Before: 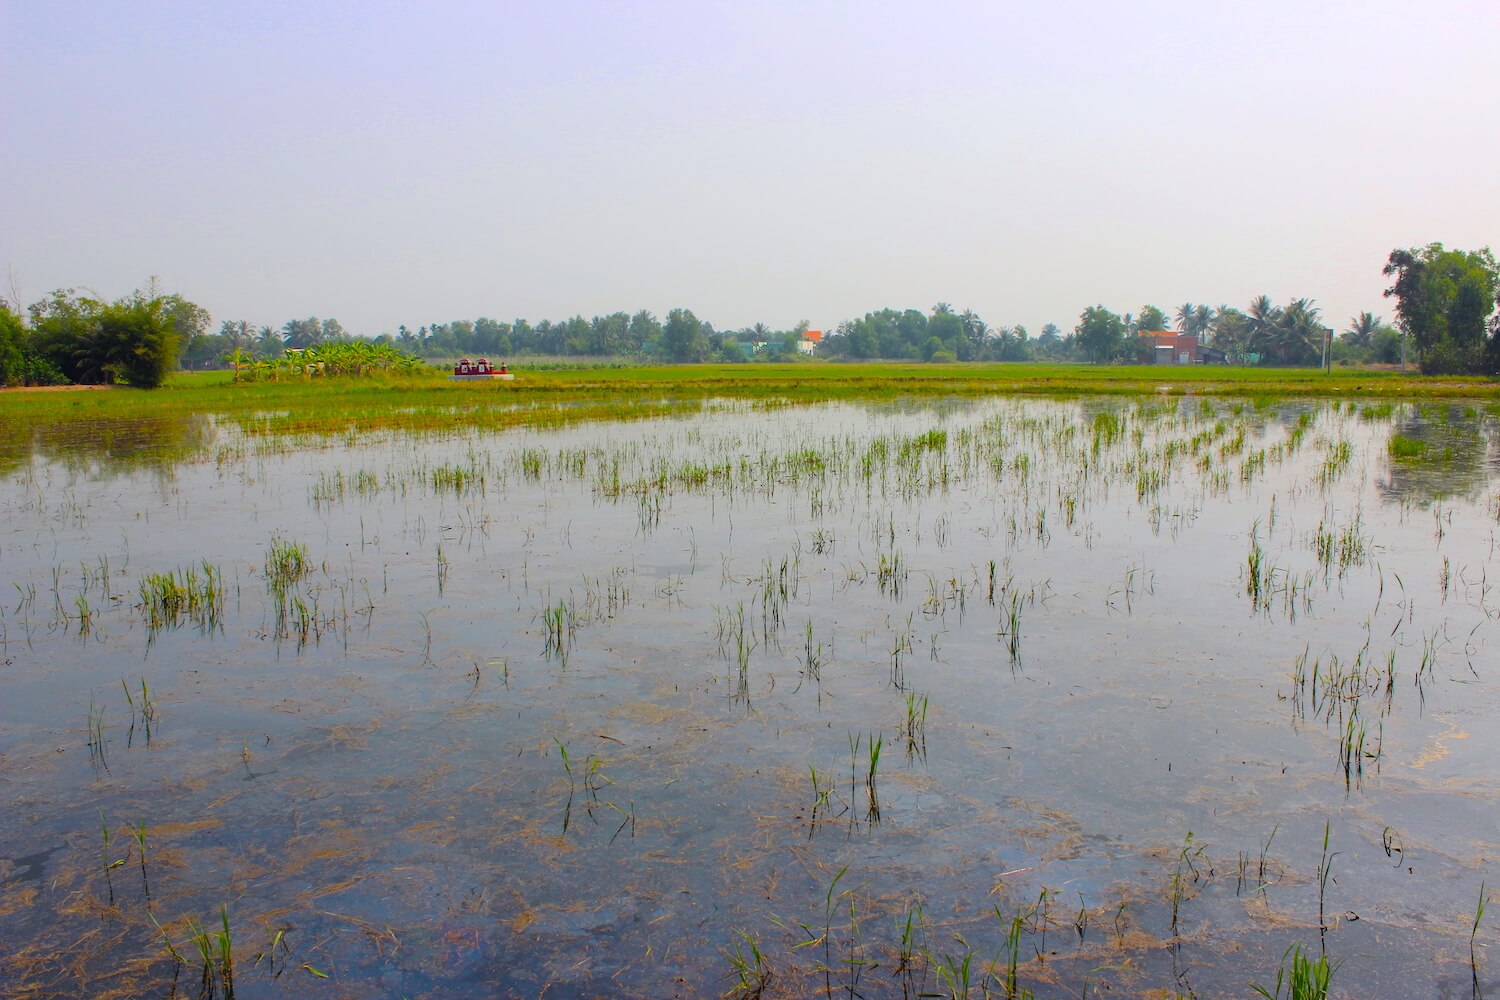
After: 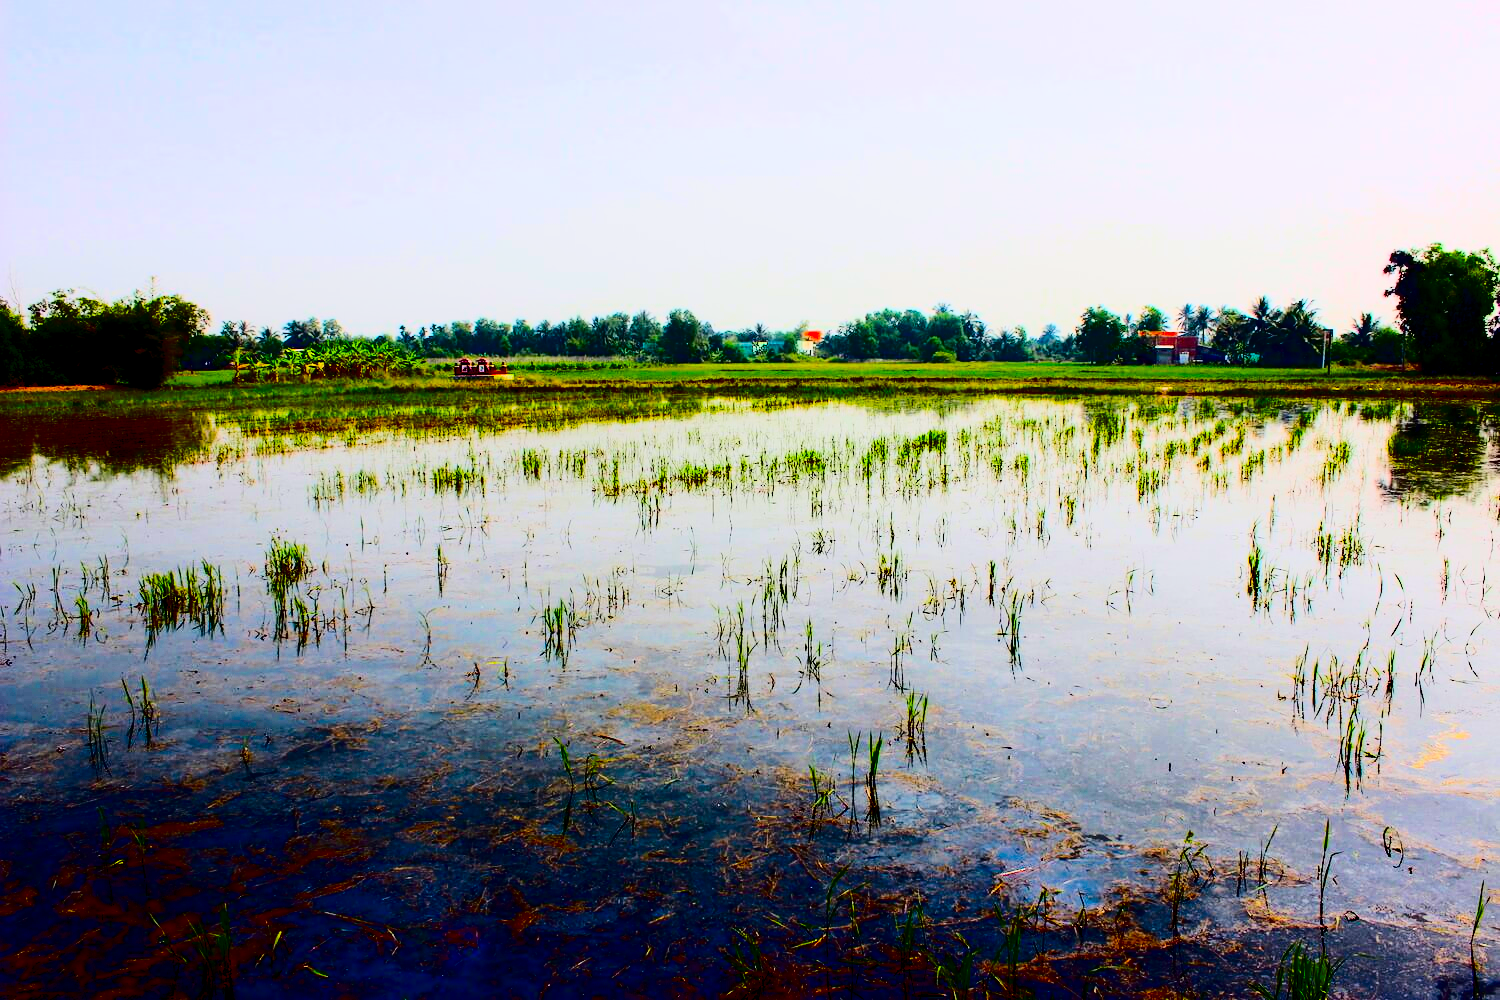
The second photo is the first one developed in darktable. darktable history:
exposure: exposure -0.284 EV, compensate highlight preservation false
tone equalizer: -8 EV -0.752 EV, -7 EV -0.688 EV, -6 EV -0.582 EV, -5 EV -0.389 EV, -3 EV 0.383 EV, -2 EV 0.6 EV, -1 EV 0.689 EV, +0 EV 0.776 EV
filmic rgb: black relative exposure -2.94 EV, white relative exposure 4.56 EV, hardness 1.71, contrast 1.244
color balance rgb: linear chroma grading › global chroma 3.999%, perceptual saturation grading › global saturation 30.802%, global vibrance 9.517%
contrast brightness saturation: contrast 0.78, brightness -0.982, saturation 0.985
